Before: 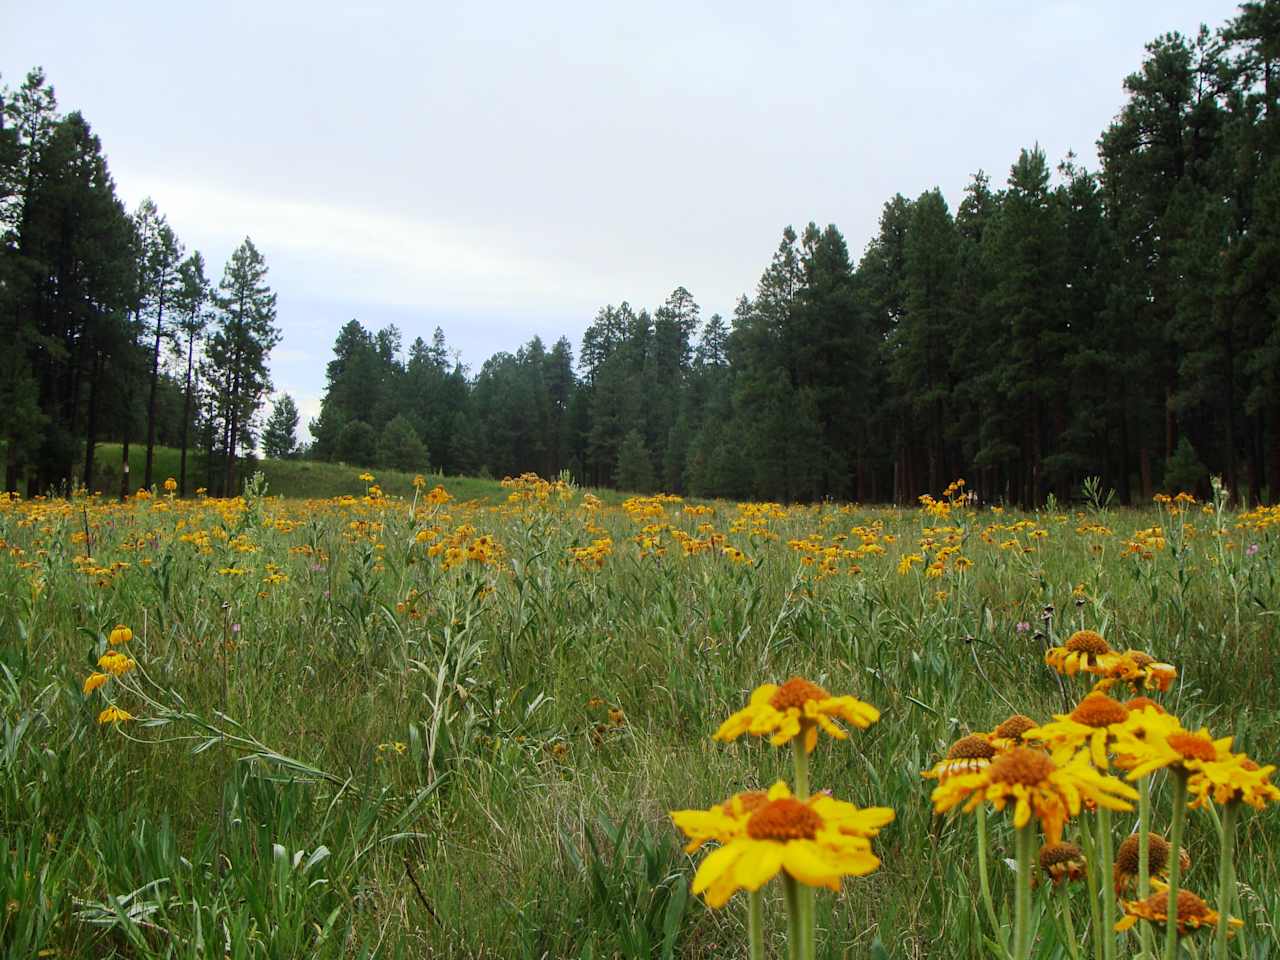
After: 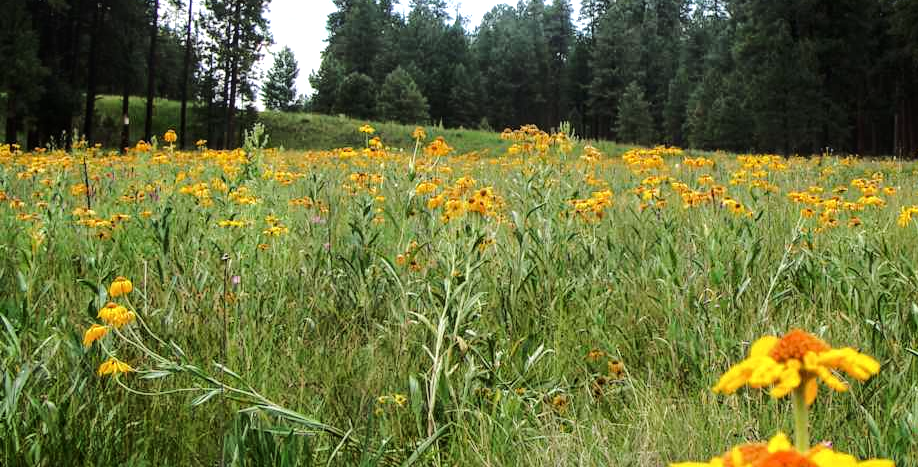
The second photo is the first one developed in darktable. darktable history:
local contrast: on, module defaults
tone curve: curves: ch0 [(0, 0.003) (0.211, 0.174) (0.482, 0.519) (0.843, 0.821) (0.992, 0.971)]; ch1 [(0, 0) (0.276, 0.206) (0.393, 0.364) (0.482, 0.477) (0.506, 0.5) (0.523, 0.523) (0.572, 0.592) (0.695, 0.767) (1, 1)]; ch2 [(0, 0) (0.438, 0.456) (0.498, 0.497) (0.536, 0.527) (0.562, 0.584) (0.619, 0.602) (0.698, 0.698) (1, 1)], color space Lab, linked channels, preserve colors none
crop: top 36.351%, right 28.277%, bottom 14.908%
tone equalizer: -8 EV -0.739 EV, -7 EV -0.735 EV, -6 EV -0.634 EV, -5 EV -0.391 EV, -3 EV 0.405 EV, -2 EV 0.6 EV, -1 EV 0.688 EV, +0 EV 0.777 EV
